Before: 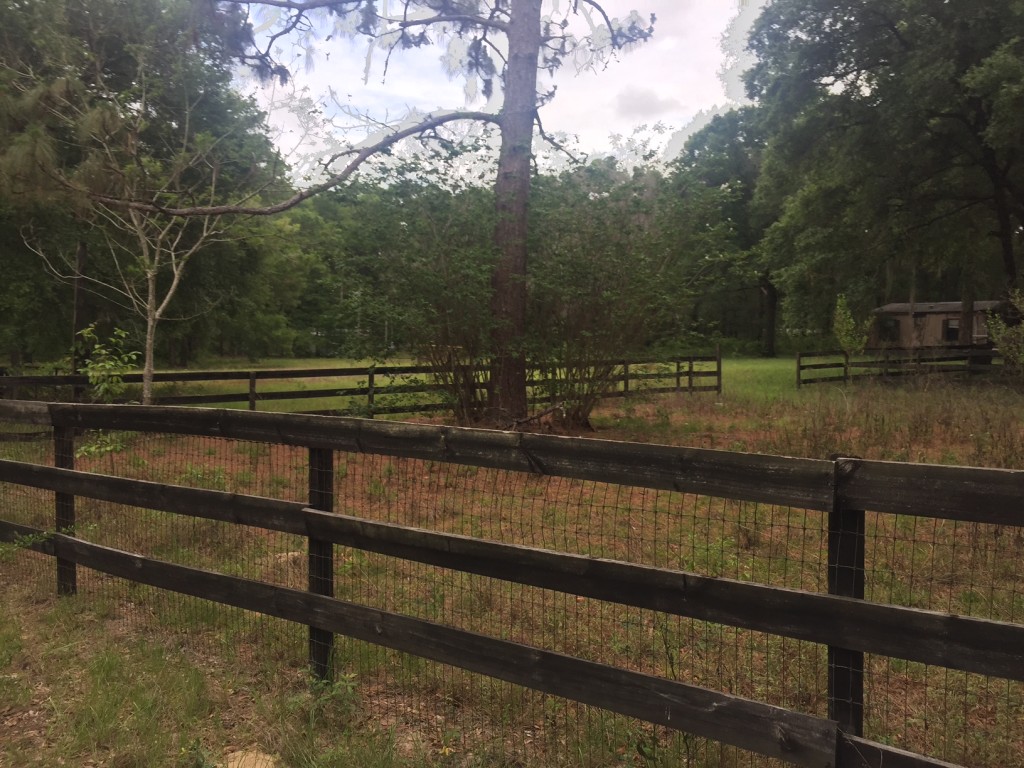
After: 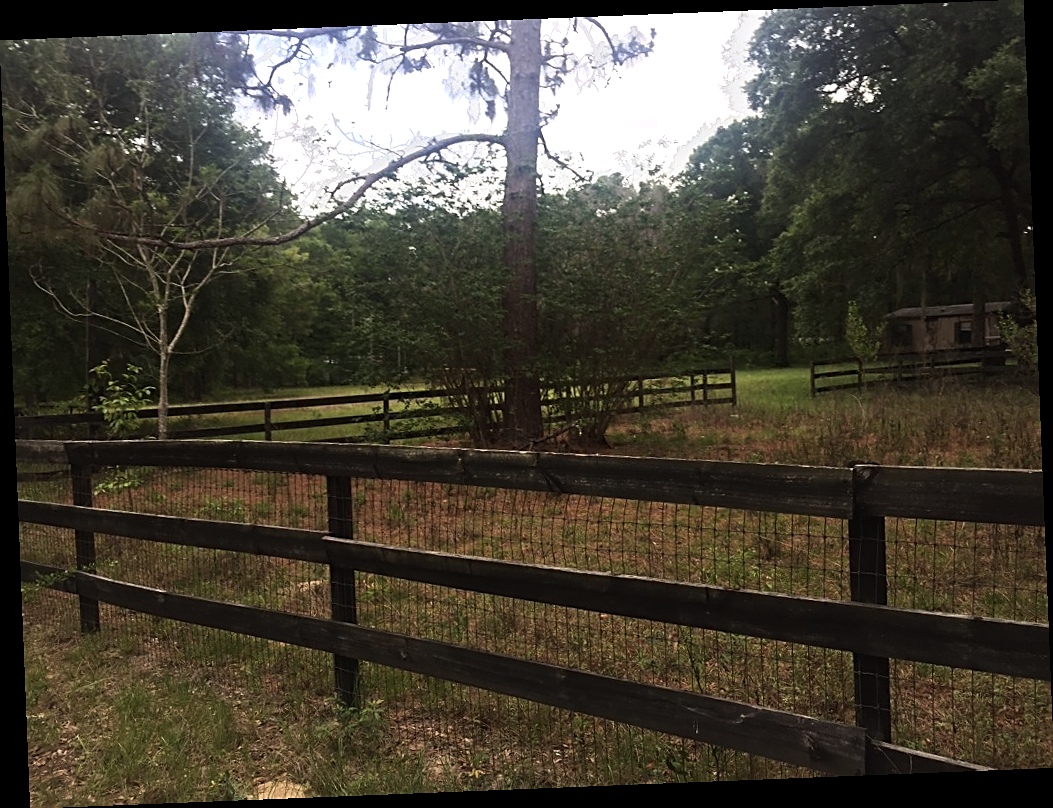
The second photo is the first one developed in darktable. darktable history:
sharpen: on, module defaults
tone equalizer: -8 EV -0.75 EV, -7 EV -0.7 EV, -6 EV -0.6 EV, -5 EV -0.4 EV, -3 EV 0.4 EV, -2 EV 0.6 EV, -1 EV 0.7 EV, +0 EV 0.75 EV, edges refinement/feathering 500, mask exposure compensation -1.57 EV, preserve details no
rotate and perspective: rotation -2.29°, automatic cropping off
exposure: exposure -0.242 EV, compensate highlight preservation false
